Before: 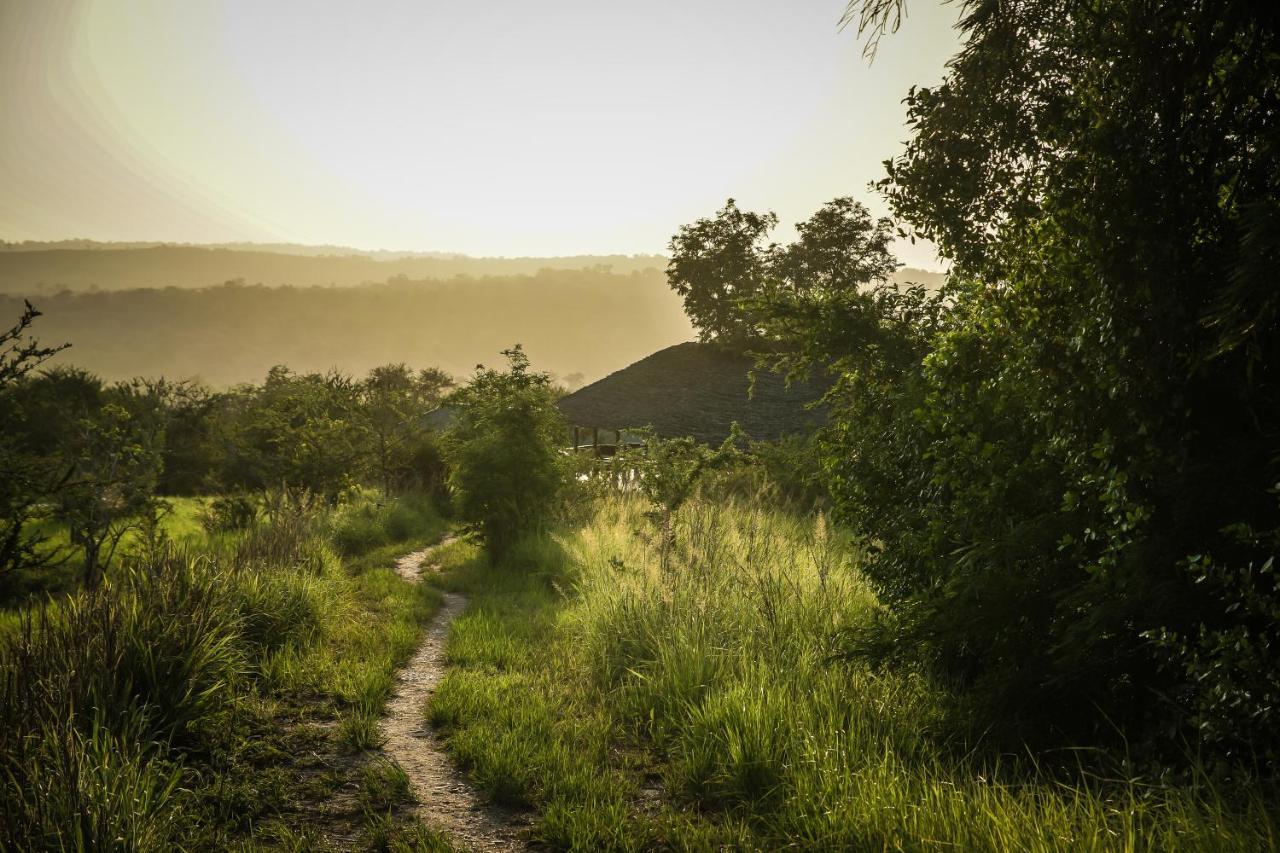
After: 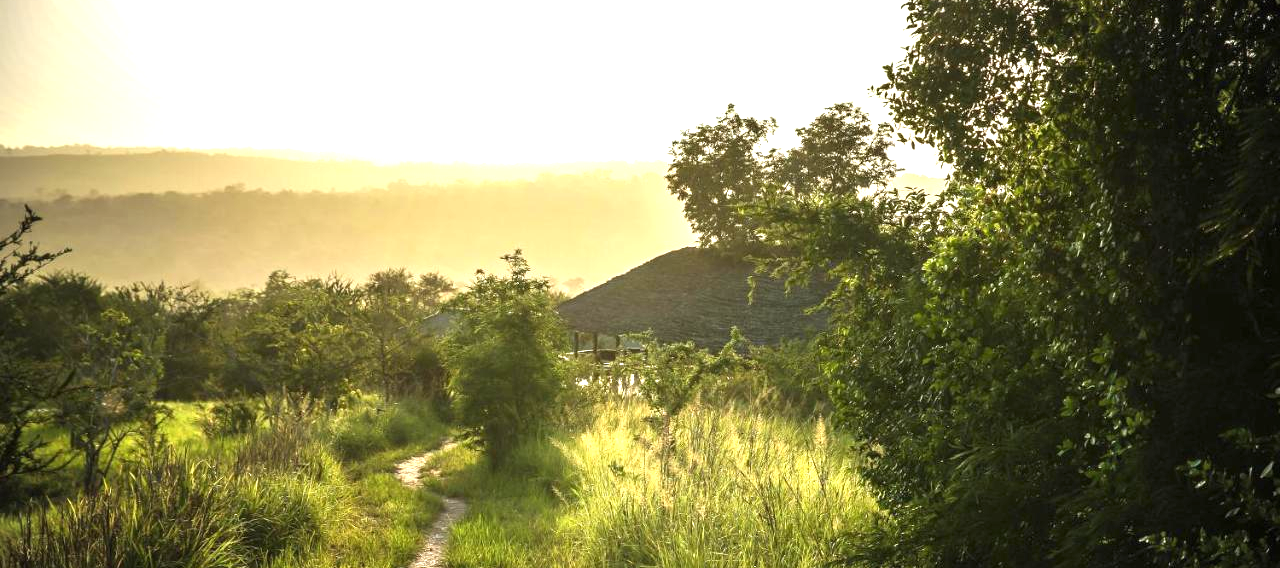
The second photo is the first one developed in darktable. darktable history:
exposure: black level correction 0, exposure 1.2 EV, compensate exposure bias true, compensate highlight preservation false
crop: top 11.166%, bottom 22.168%
vignetting: fall-off start 92.6%, brightness -0.52, saturation -0.51, center (-0.012, 0)
